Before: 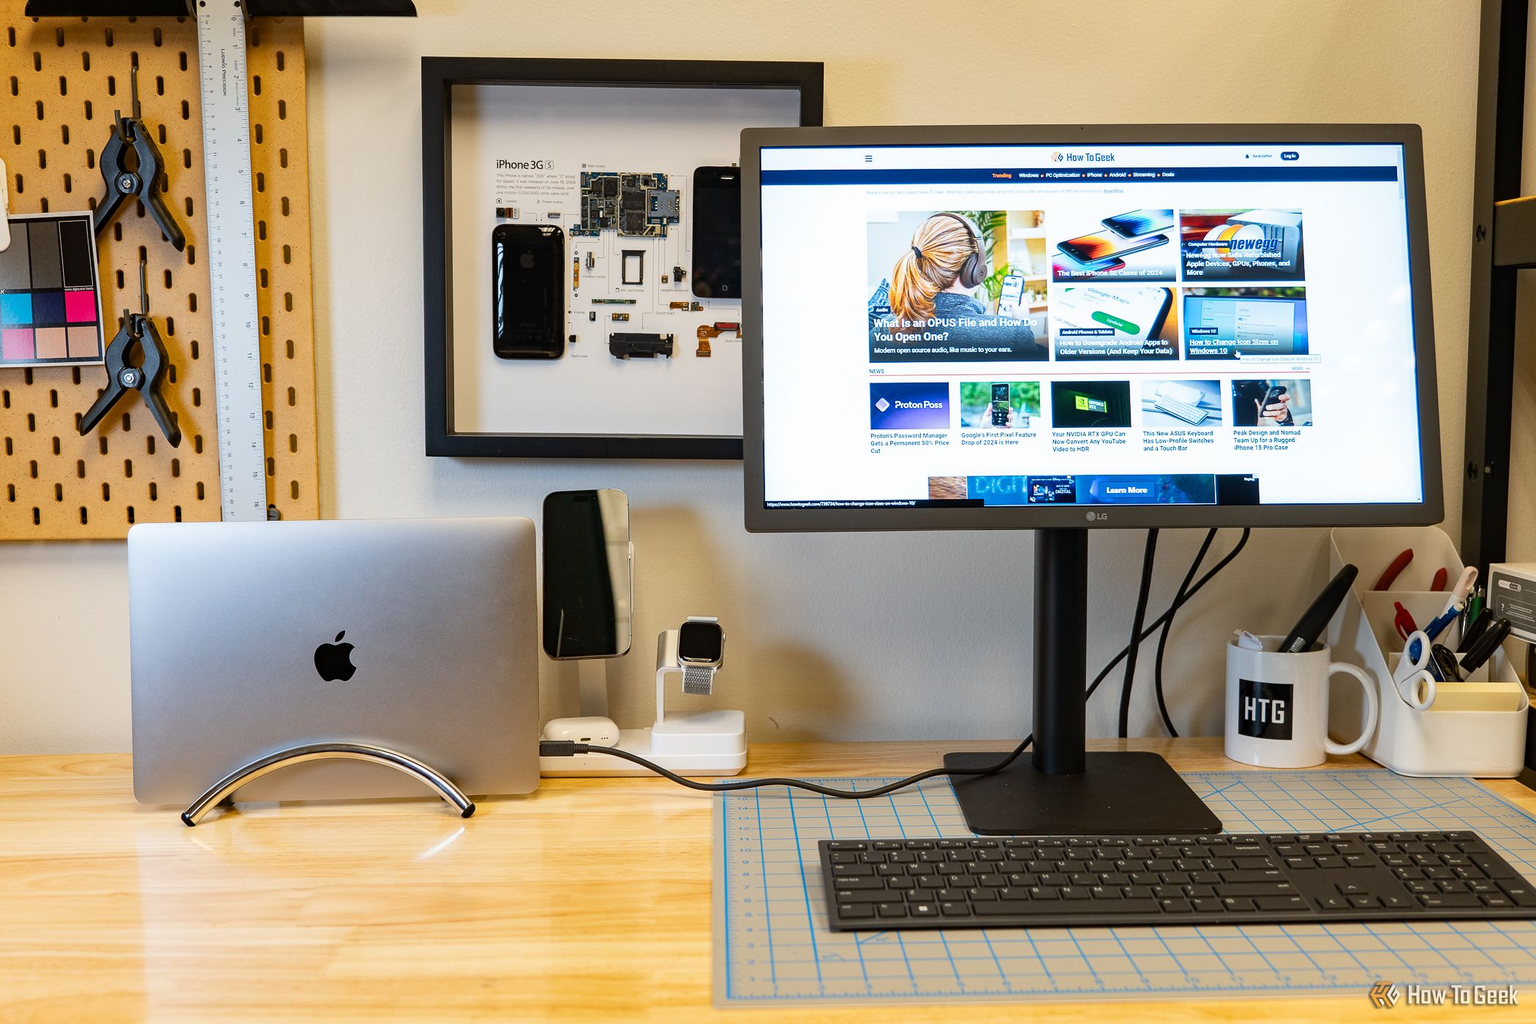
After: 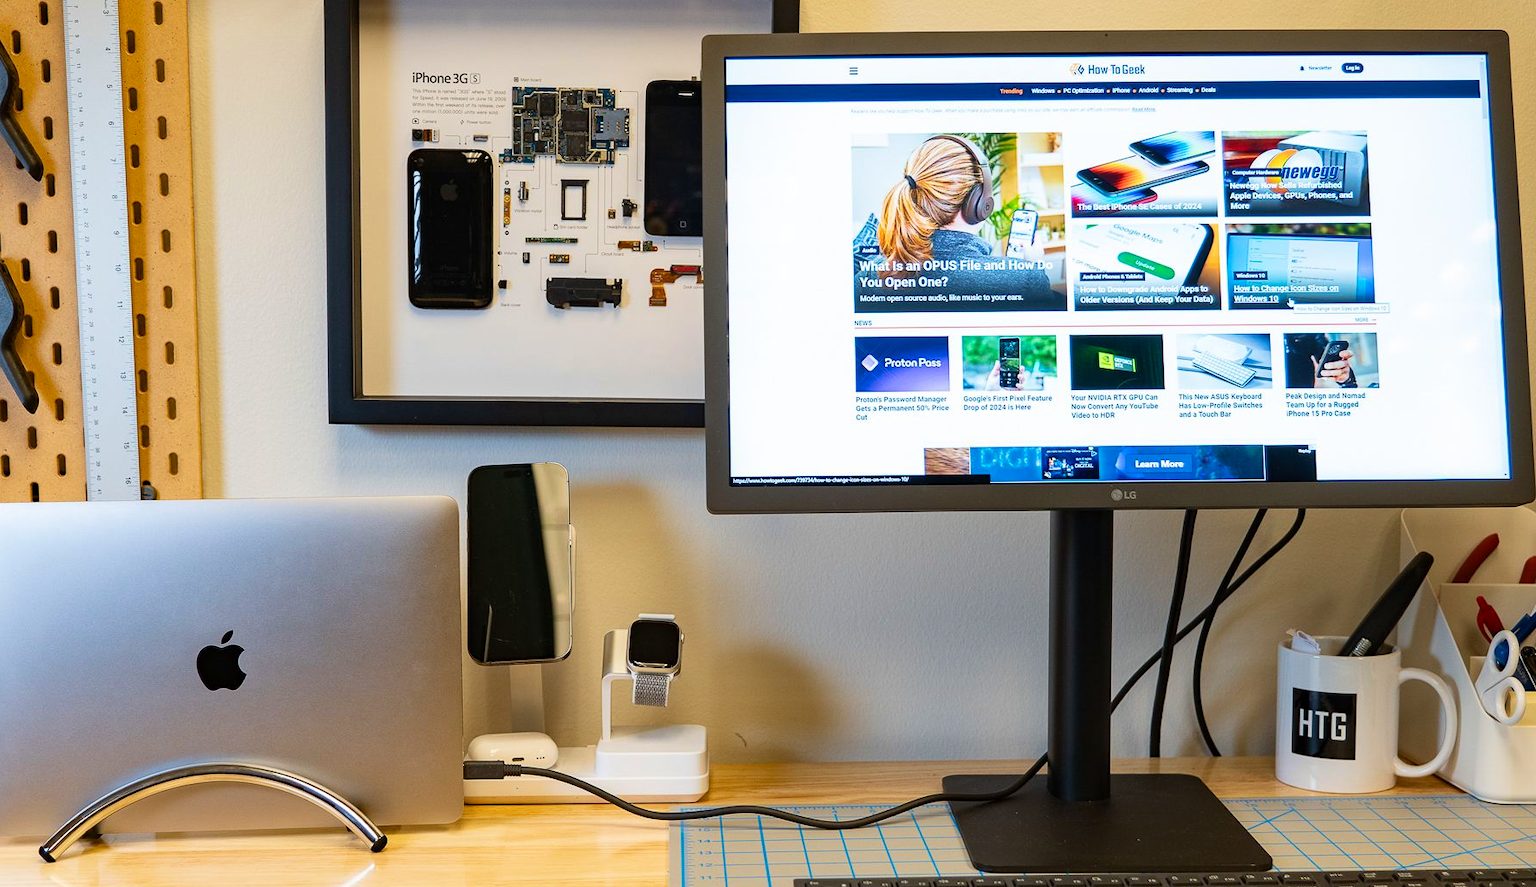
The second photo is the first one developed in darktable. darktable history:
crop and rotate: left 9.703%, top 9.665%, right 5.906%, bottom 17.127%
velvia: on, module defaults
contrast brightness saturation: contrast 0.044, saturation 0.071
color balance rgb: perceptual saturation grading › global saturation 0.663%
